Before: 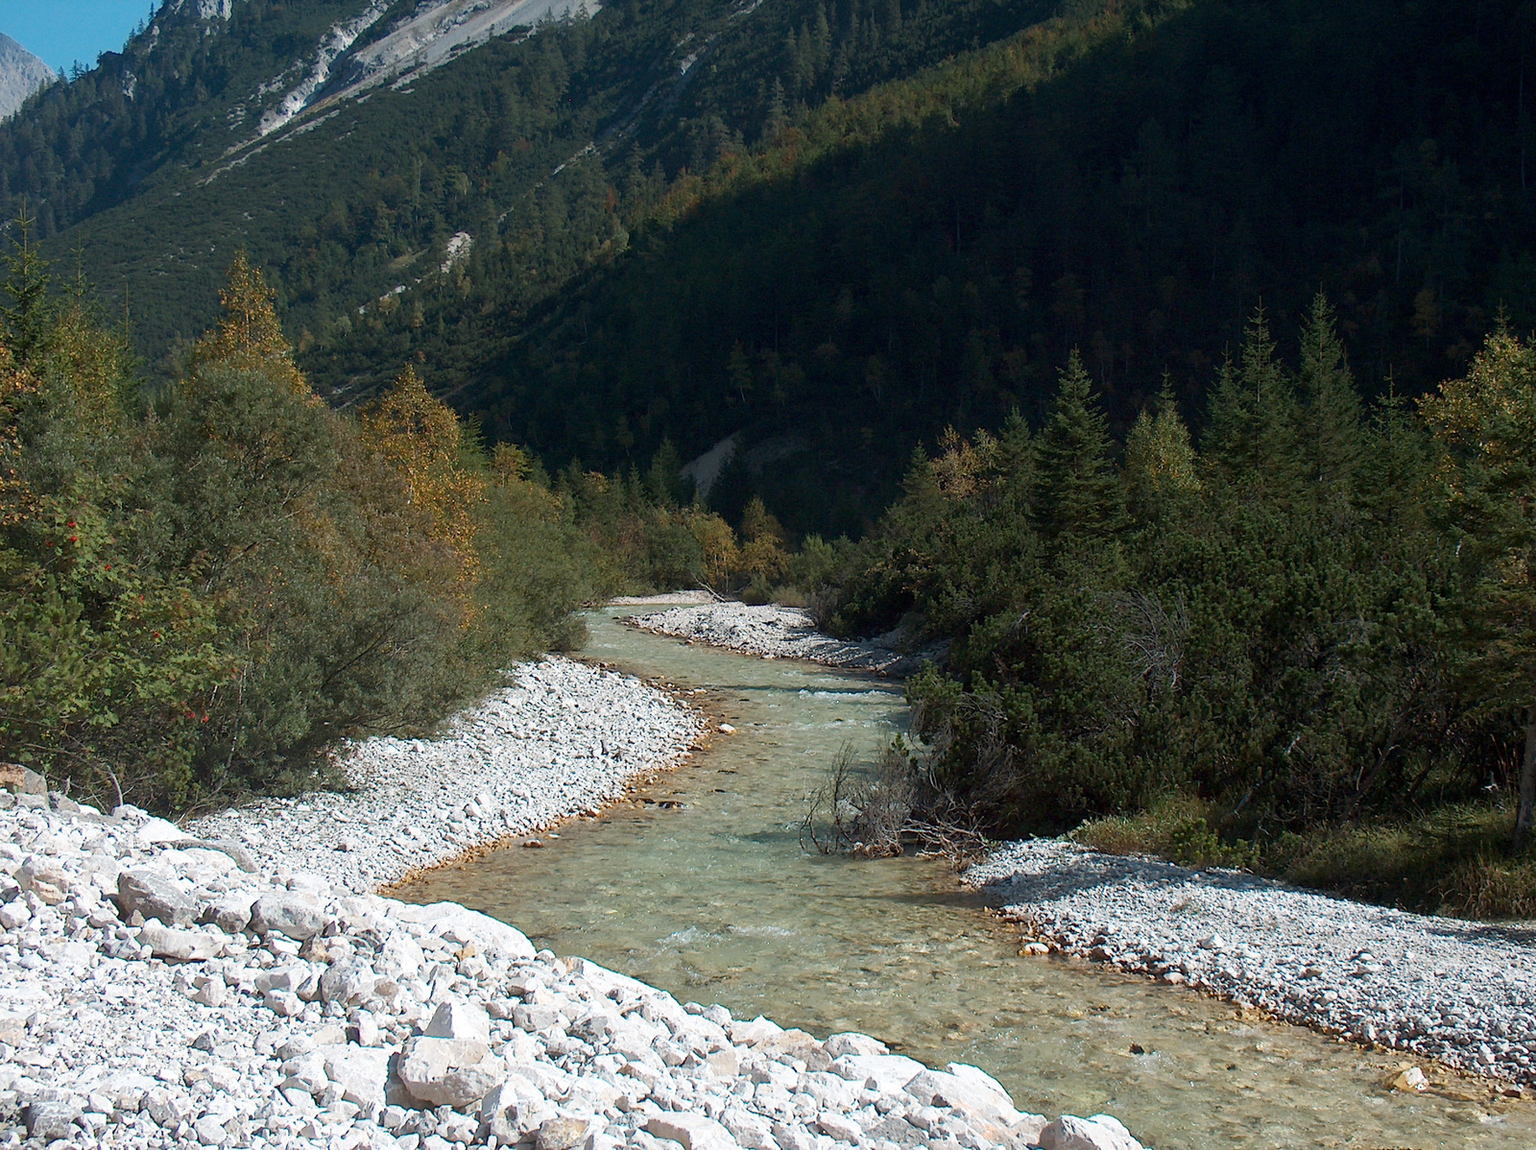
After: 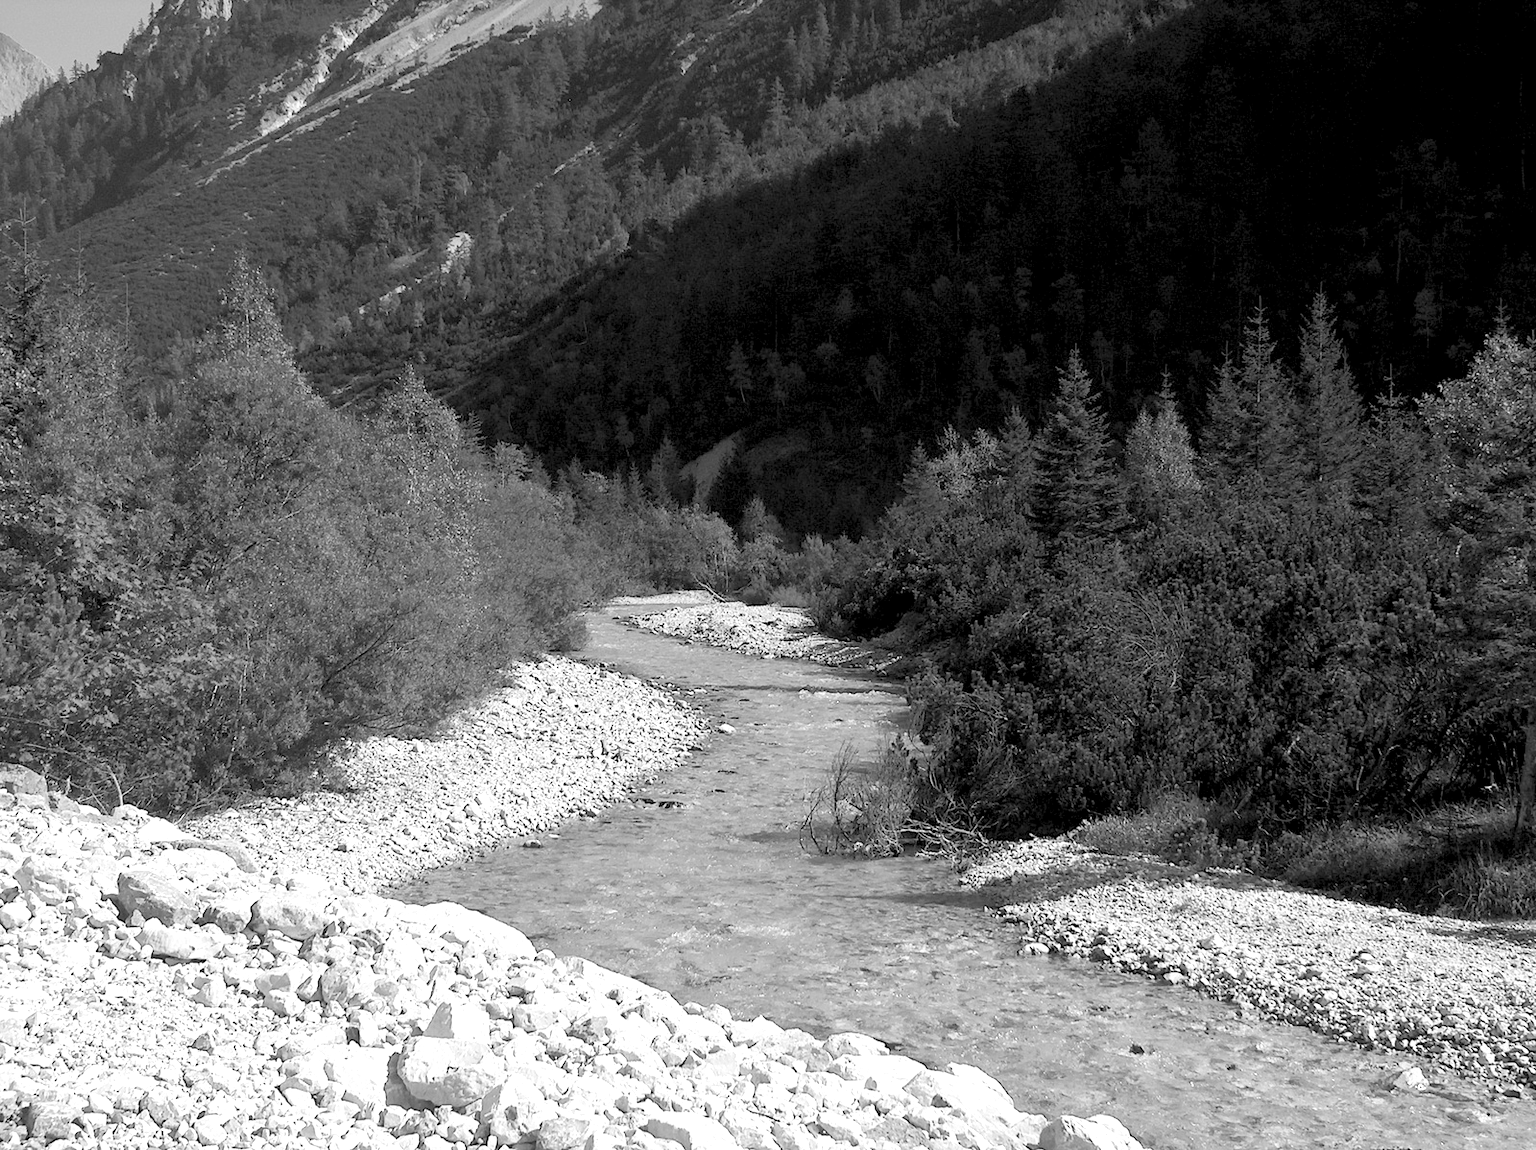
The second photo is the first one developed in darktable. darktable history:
levels: black 3.83%, white 90.64%, levels [0.044, 0.416, 0.908]
monochrome: a 1.94, b -0.638
